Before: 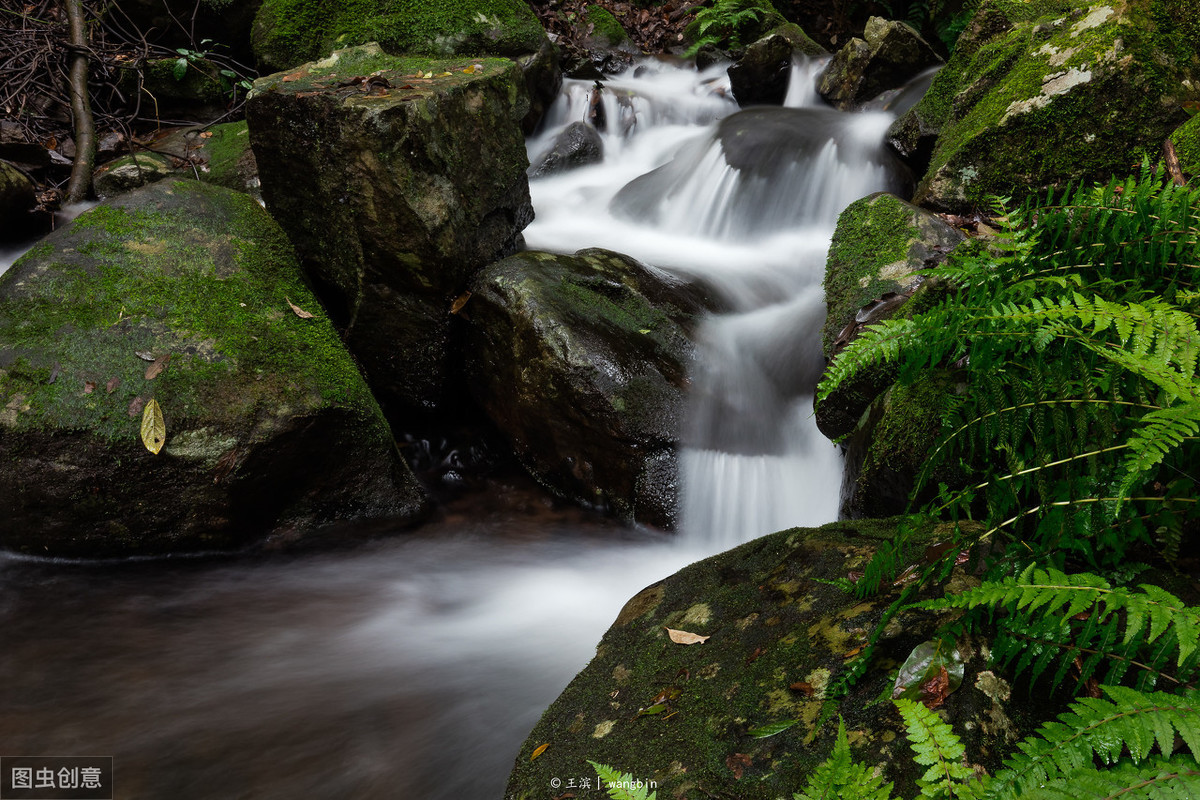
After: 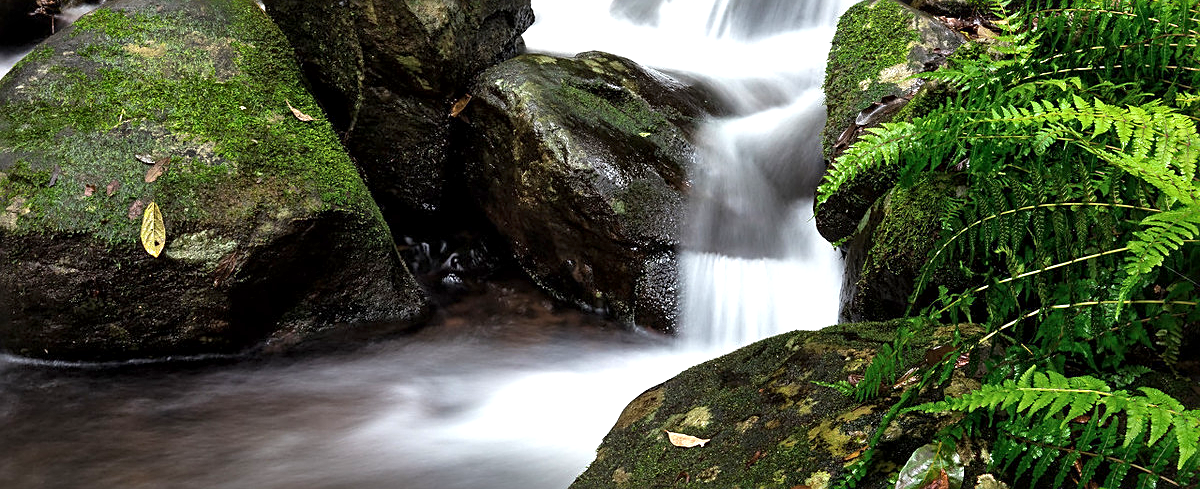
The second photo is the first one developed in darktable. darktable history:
sharpen: on, module defaults
local contrast: mode bilateral grid, contrast 19, coarseness 50, detail 150%, midtone range 0.2
color correction: highlights b* 0.058, saturation 0.985
exposure: black level correction 0, exposure 1 EV, compensate highlight preservation false
crop and rotate: top 24.792%, bottom 14.015%
